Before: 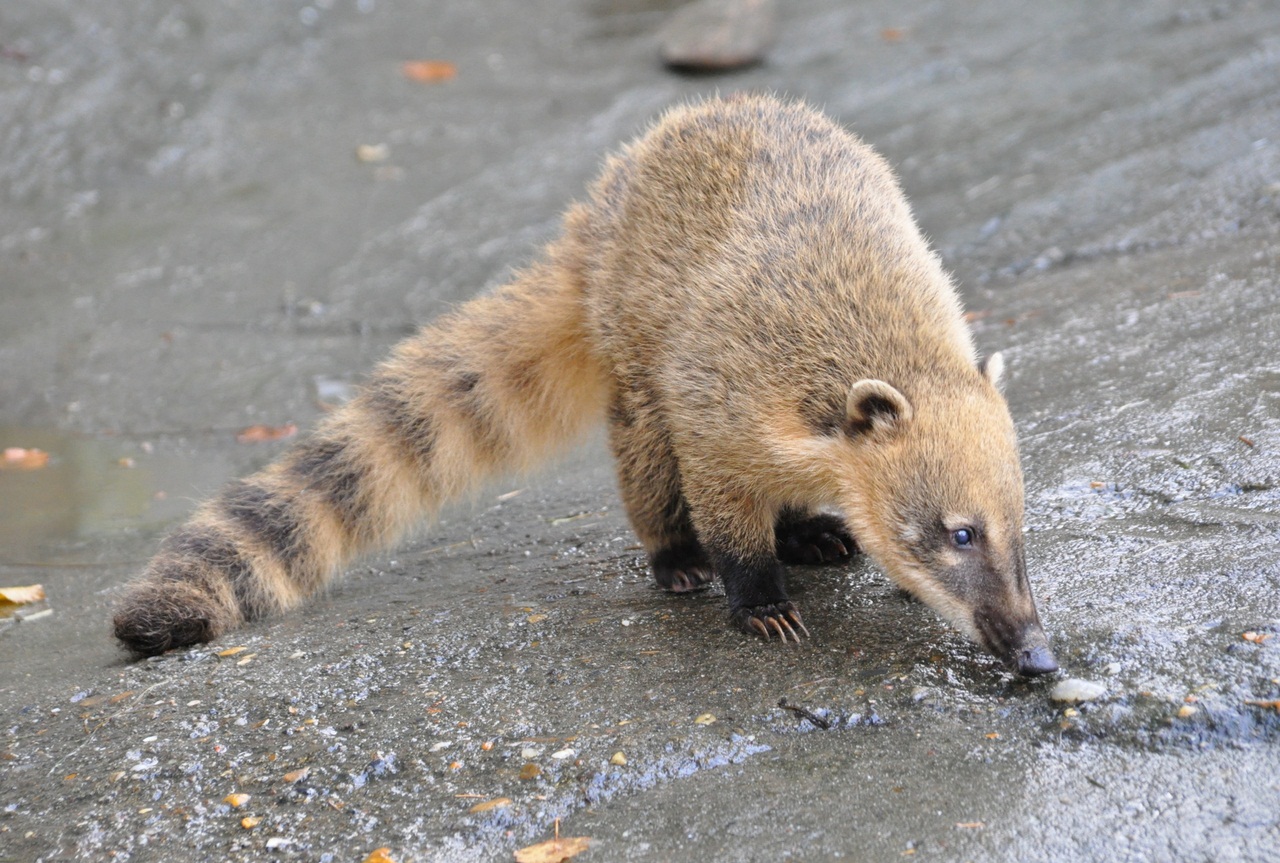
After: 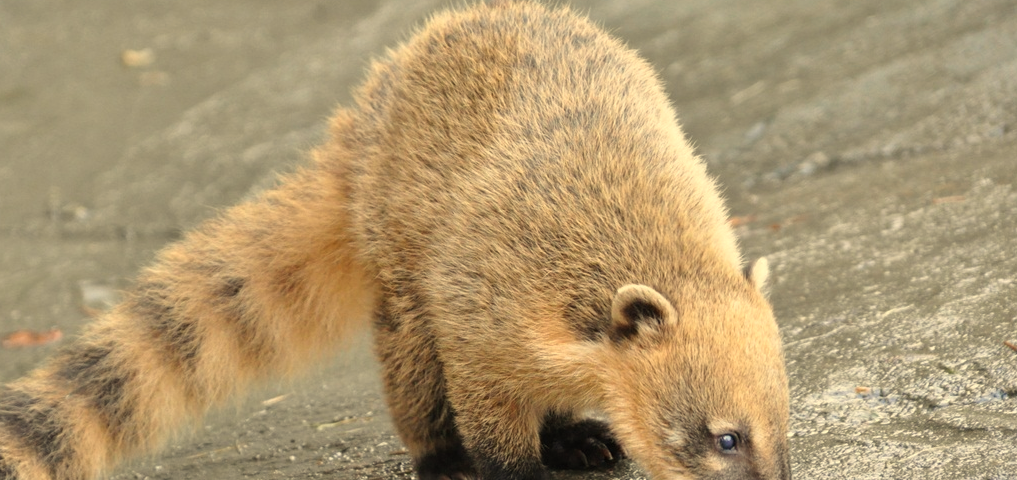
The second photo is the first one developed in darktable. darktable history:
white balance: red 1.08, blue 0.791
crop: left 18.38%, top 11.092%, right 2.134%, bottom 33.217%
